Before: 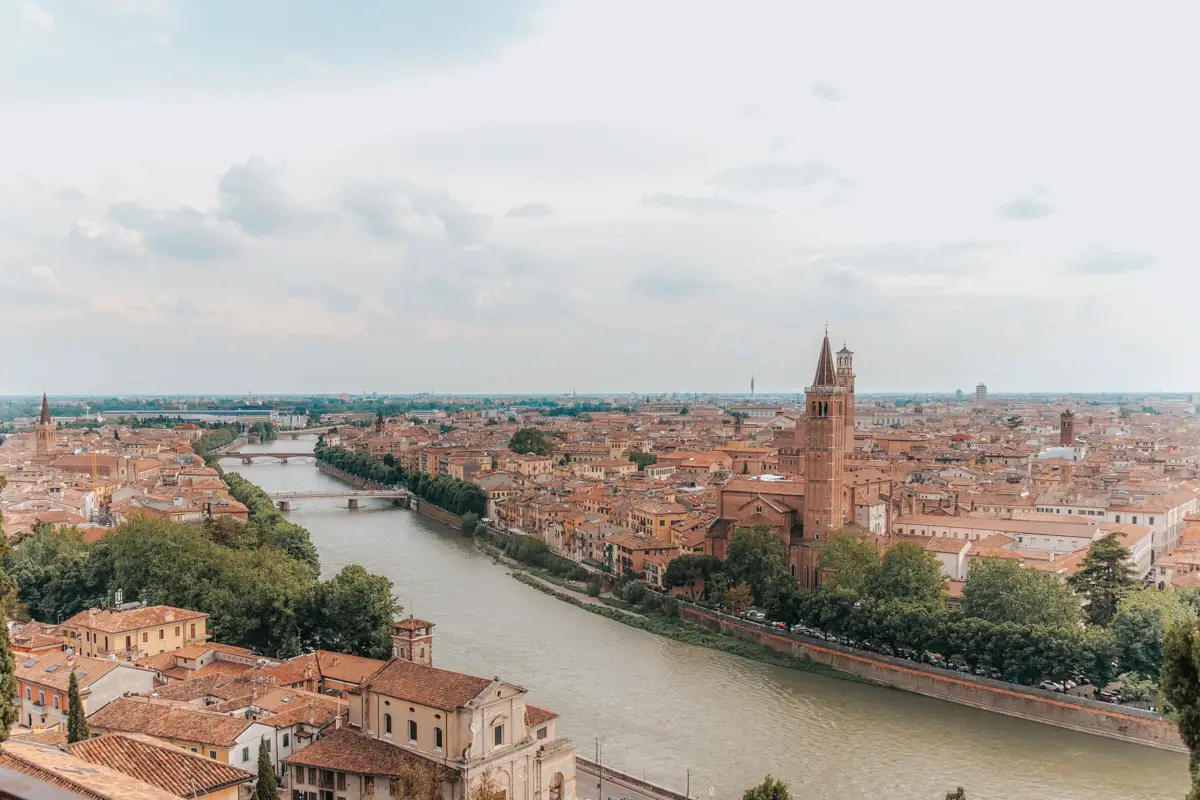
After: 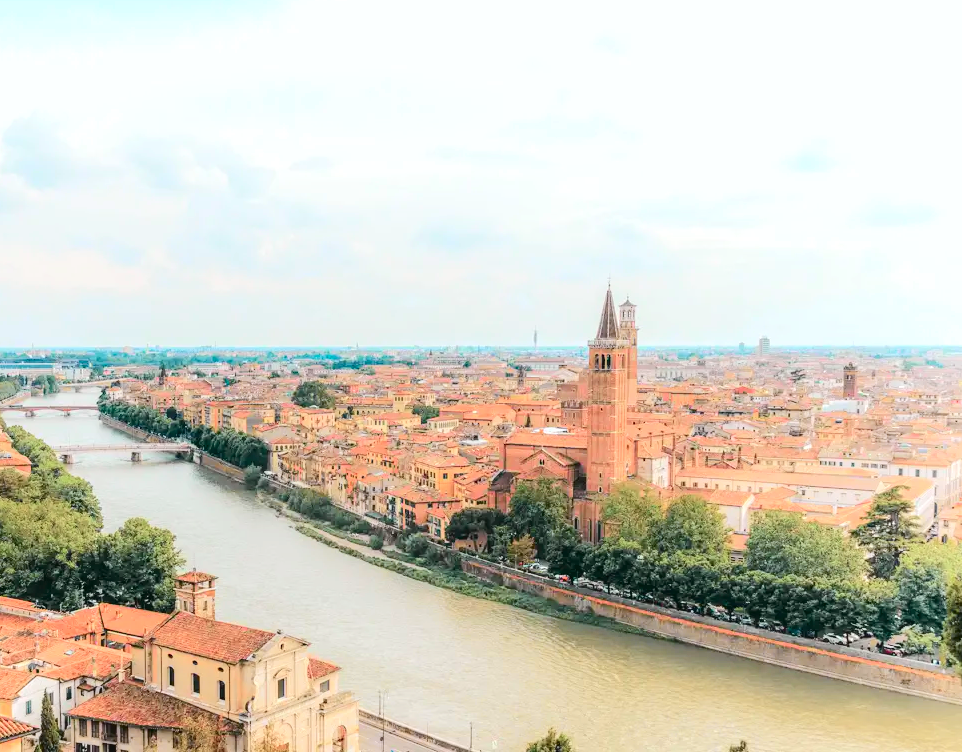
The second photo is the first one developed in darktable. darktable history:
crop and rotate: left 18.119%, top 5.994%, right 1.703%
exposure: exposure 0.721 EV, compensate exposure bias true, compensate highlight preservation false
tone curve: curves: ch0 [(0, 0.022) (0.114, 0.083) (0.281, 0.315) (0.447, 0.557) (0.588, 0.711) (0.786, 0.839) (0.999, 0.949)]; ch1 [(0, 0) (0.389, 0.352) (0.458, 0.433) (0.486, 0.474) (0.509, 0.505) (0.535, 0.53) (0.555, 0.557) (0.586, 0.622) (0.677, 0.724) (1, 1)]; ch2 [(0, 0) (0.369, 0.388) (0.449, 0.431) (0.501, 0.5) (0.528, 0.52) (0.561, 0.59) (0.697, 0.721) (1, 1)], color space Lab, independent channels
